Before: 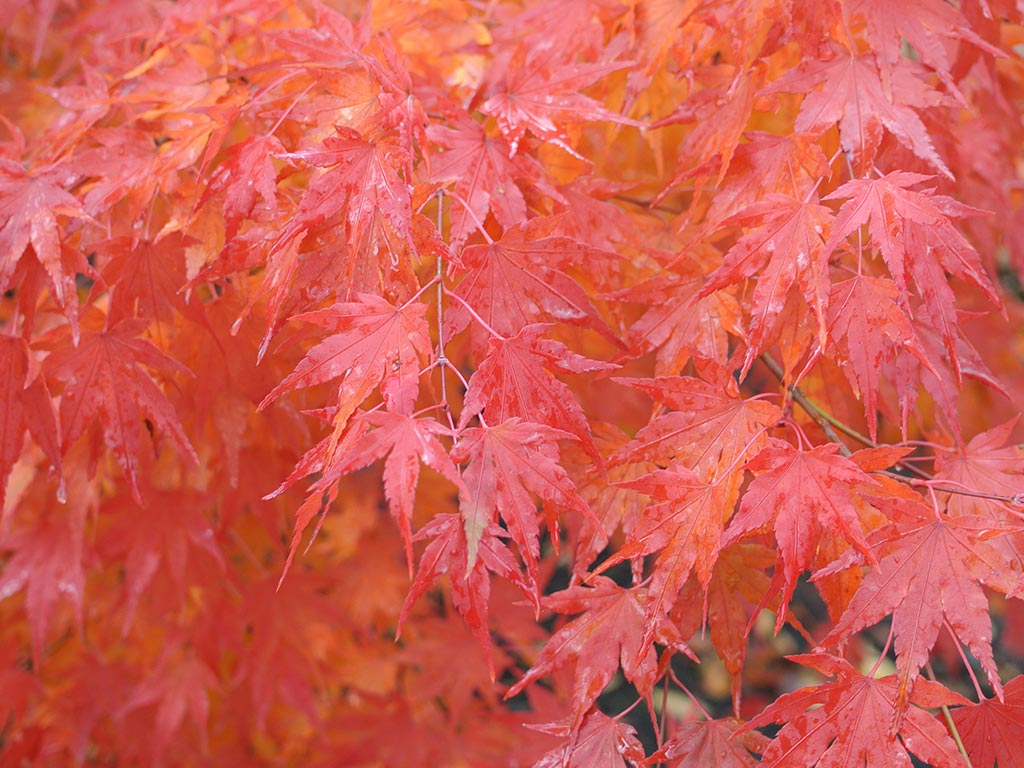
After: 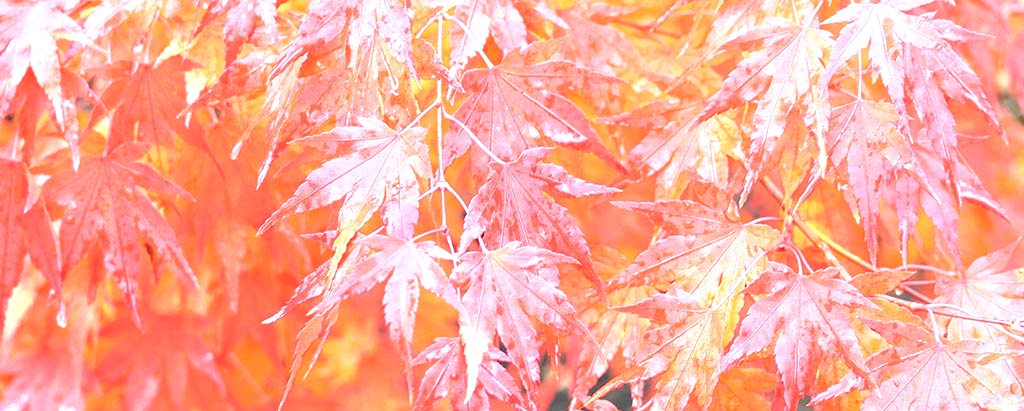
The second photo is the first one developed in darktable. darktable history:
exposure: exposure 2 EV, compensate exposure bias true, compensate highlight preservation false
crop and rotate: top 23.043%, bottom 23.437%
